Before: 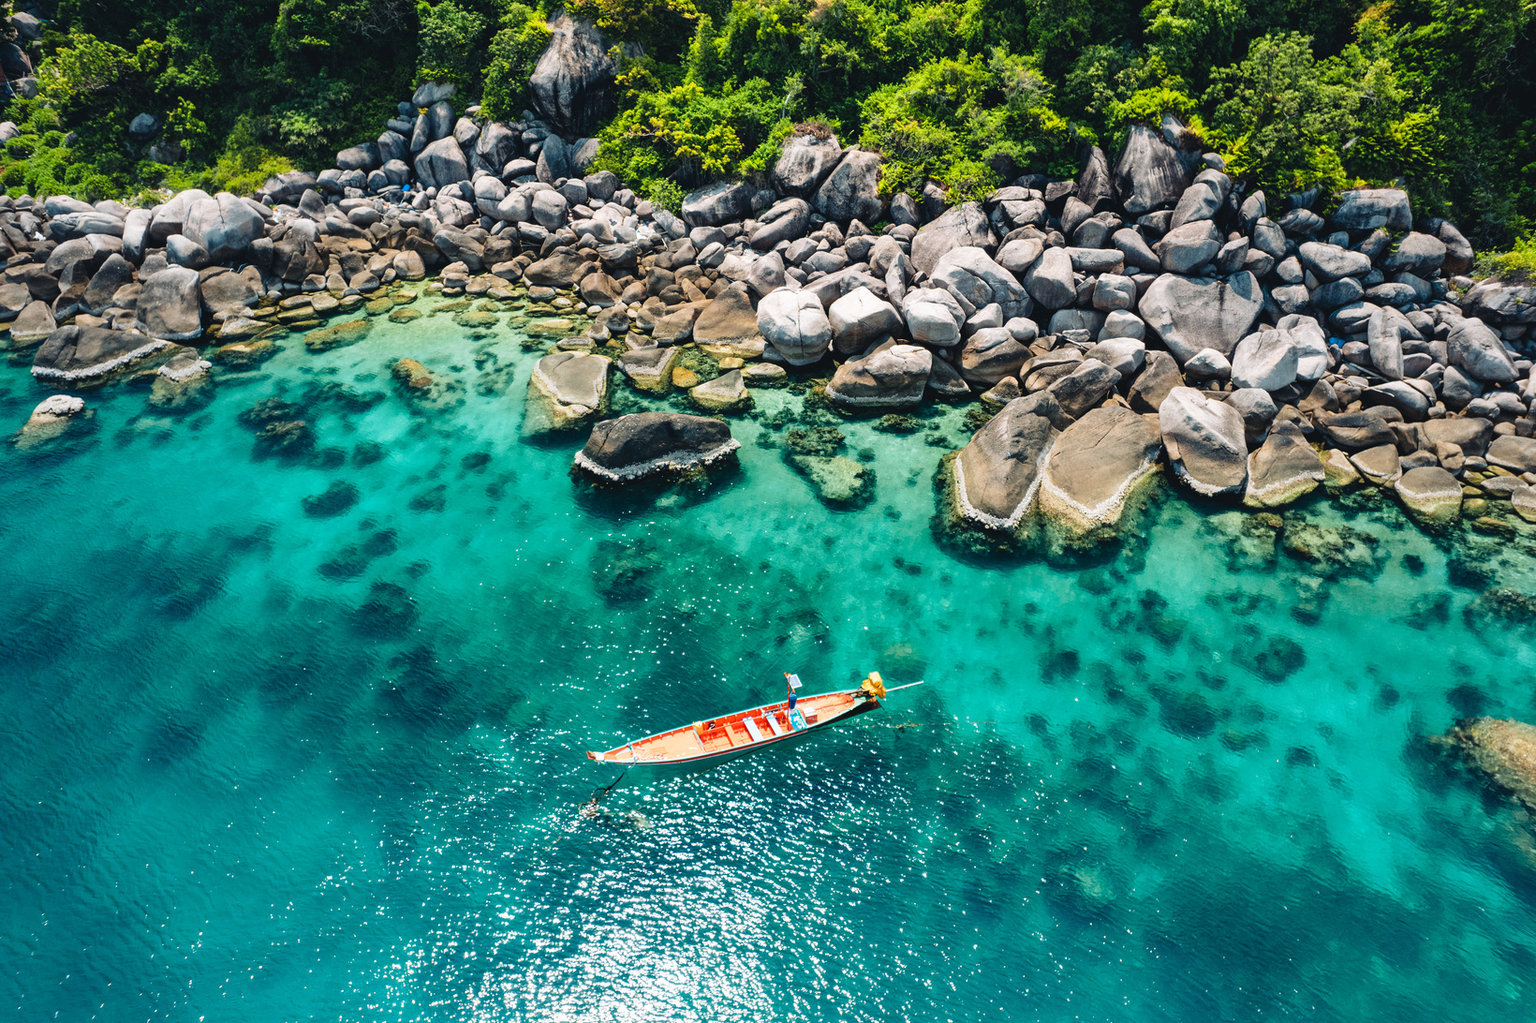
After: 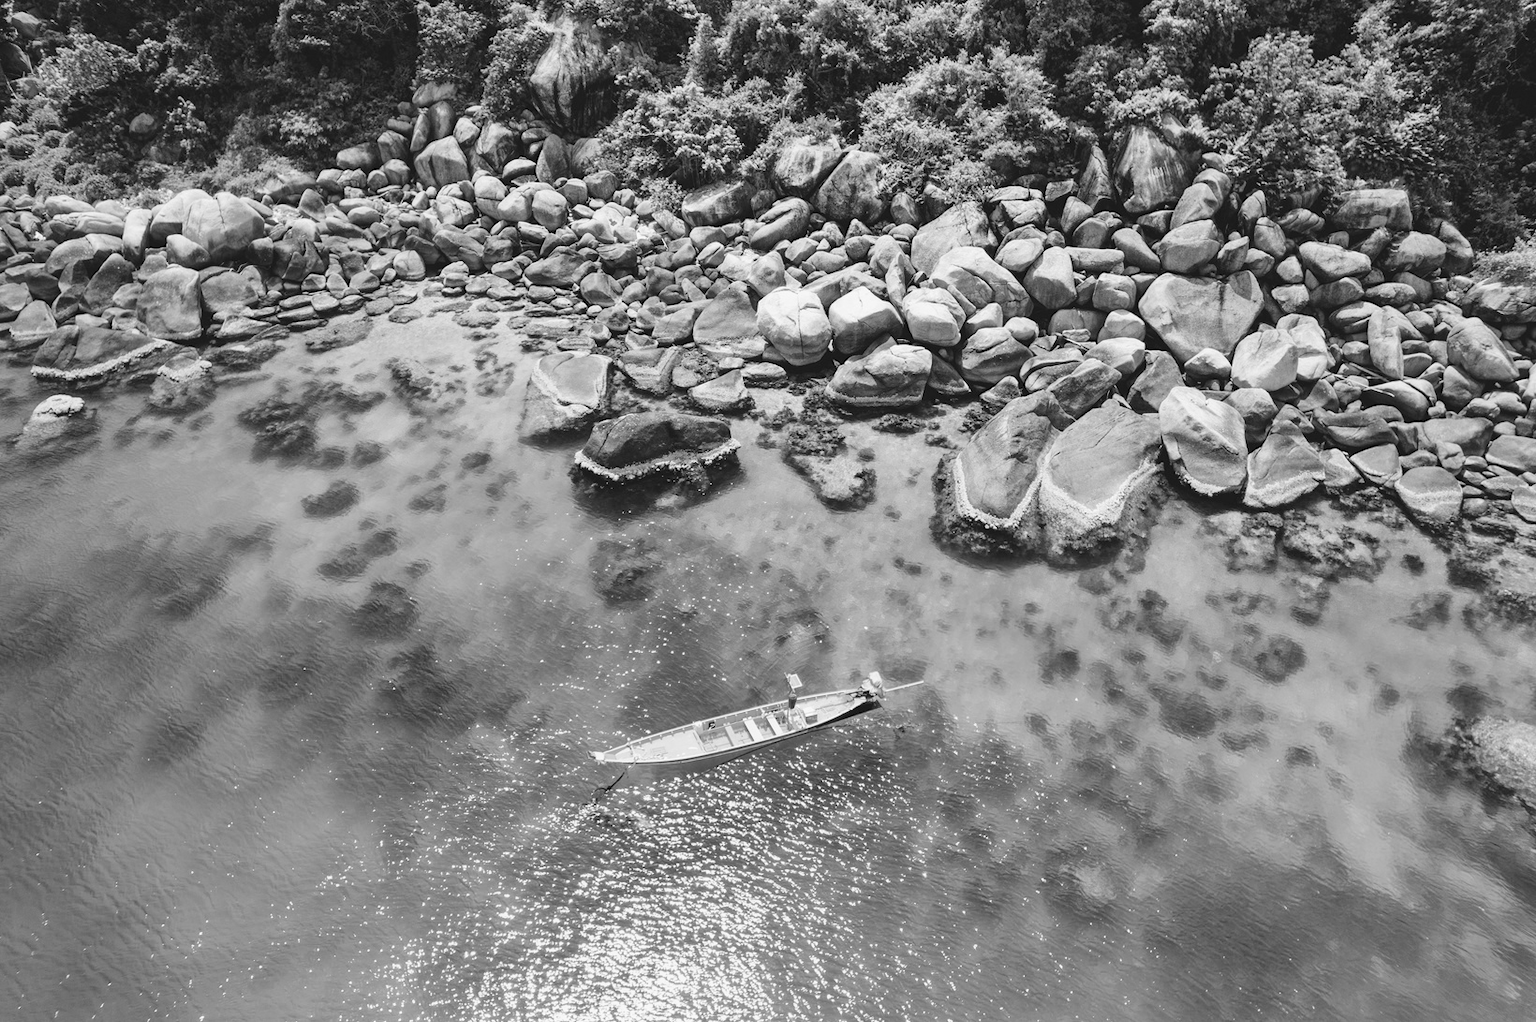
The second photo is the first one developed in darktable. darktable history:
monochrome: a 32, b 64, size 2.3
contrast brightness saturation: brightness 0.15
